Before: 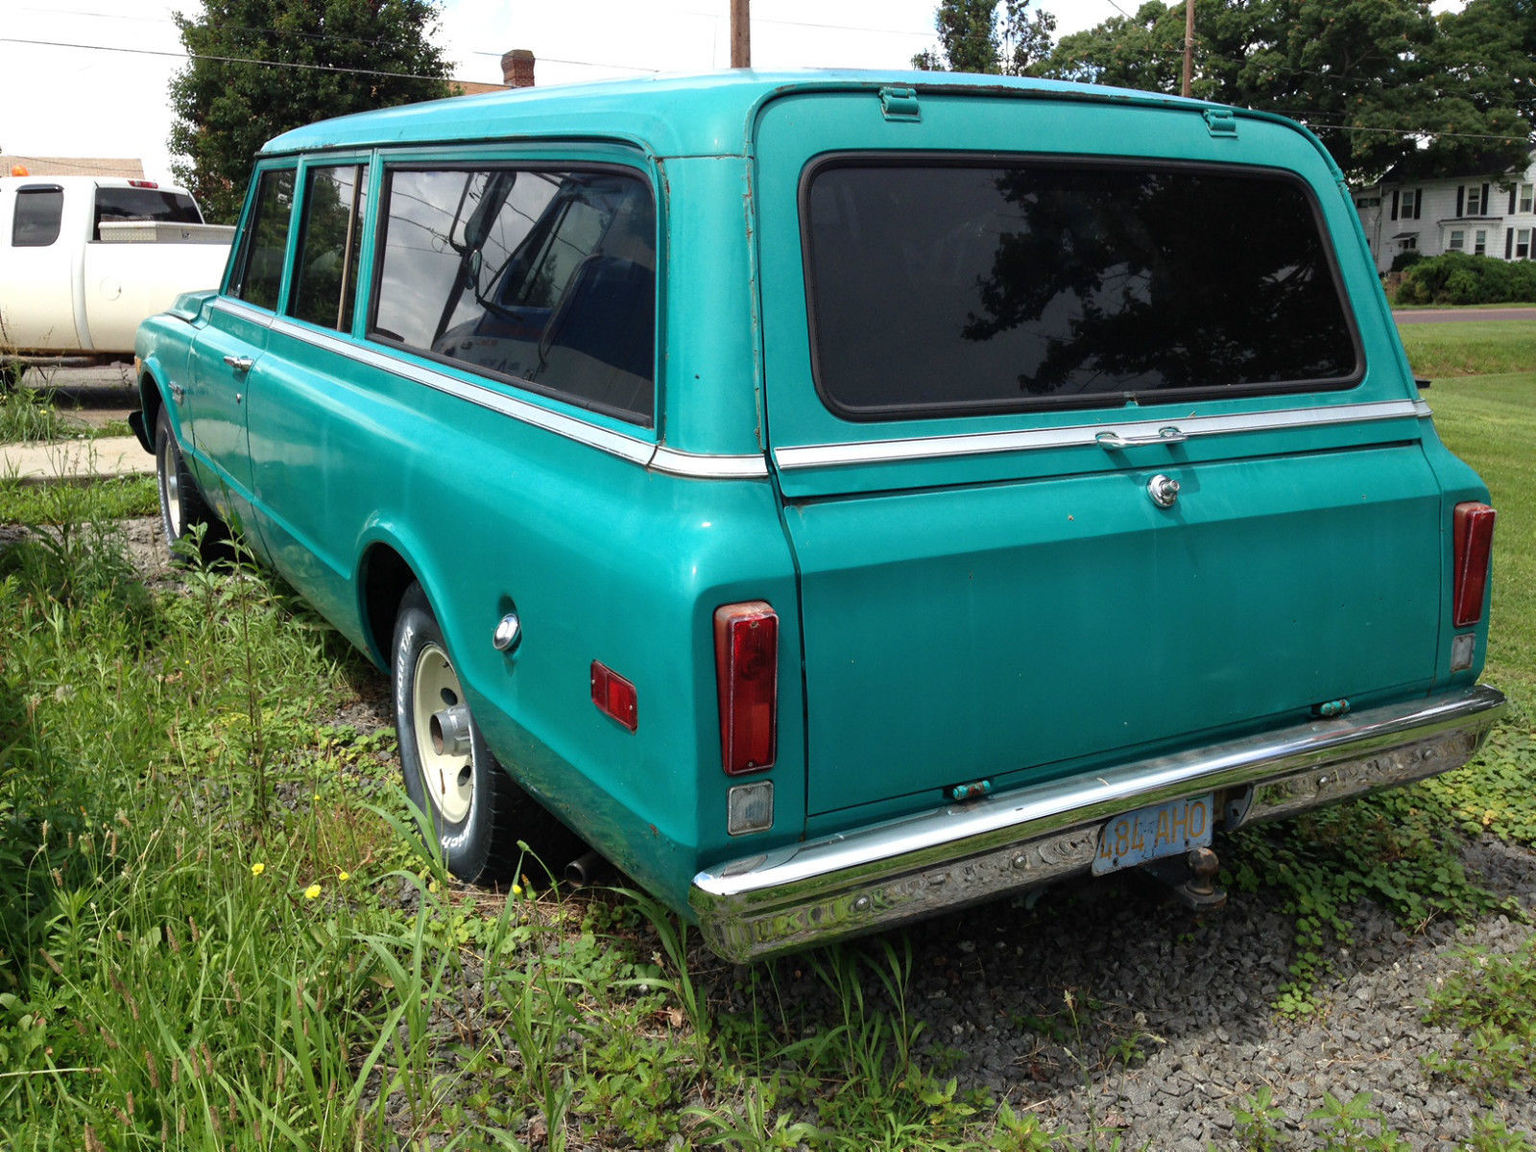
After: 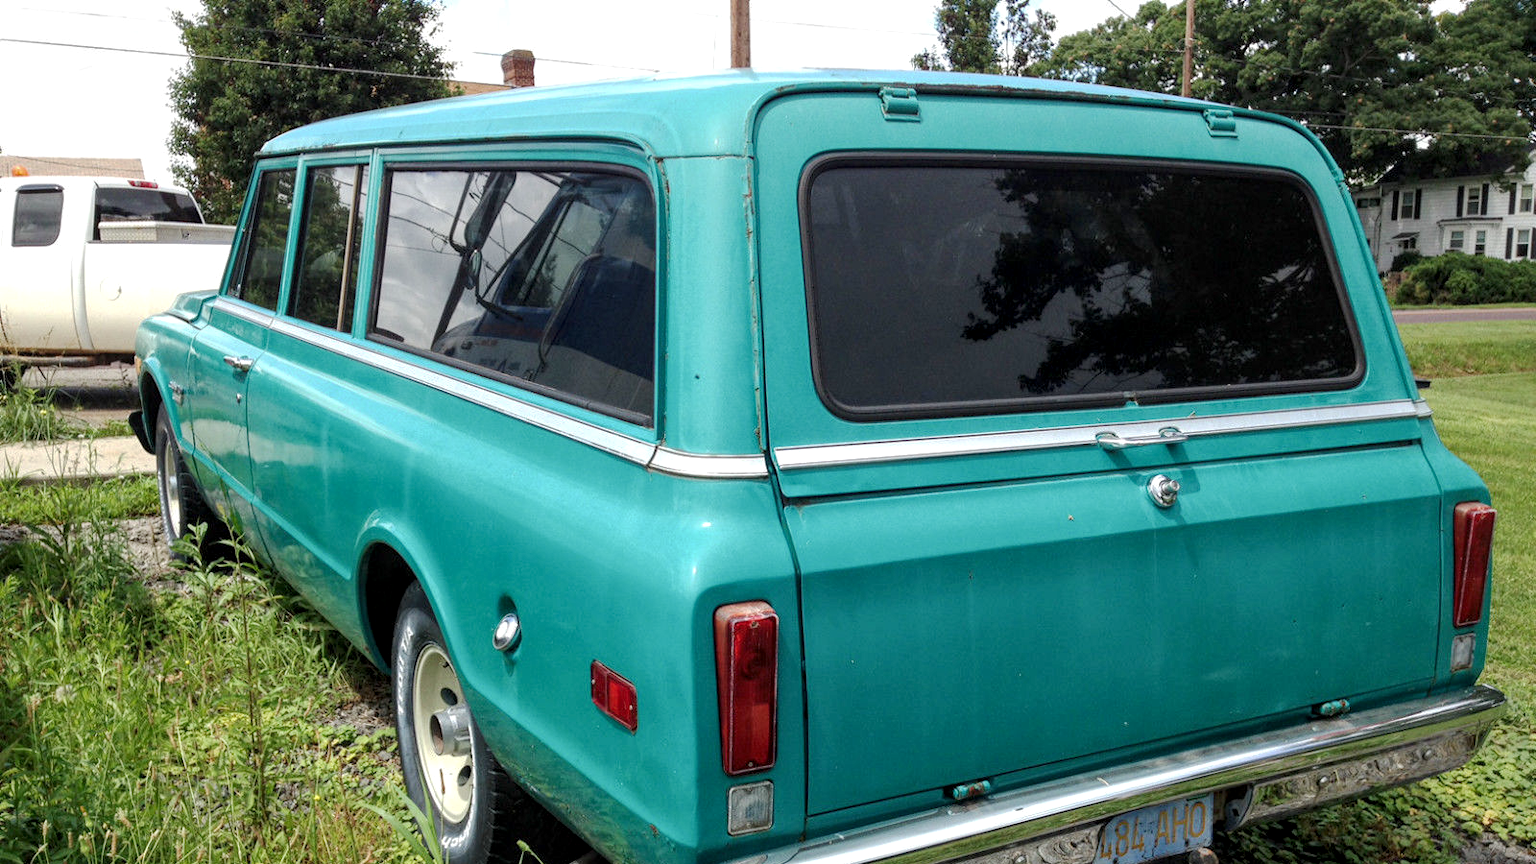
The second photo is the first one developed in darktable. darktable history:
crop: bottom 24.988%
local contrast: highlights 96%, shadows 90%, detail 160%, midtone range 0.2
base curve: curves: ch0 [(0, 0) (0.262, 0.32) (0.722, 0.705) (1, 1)], preserve colors none
